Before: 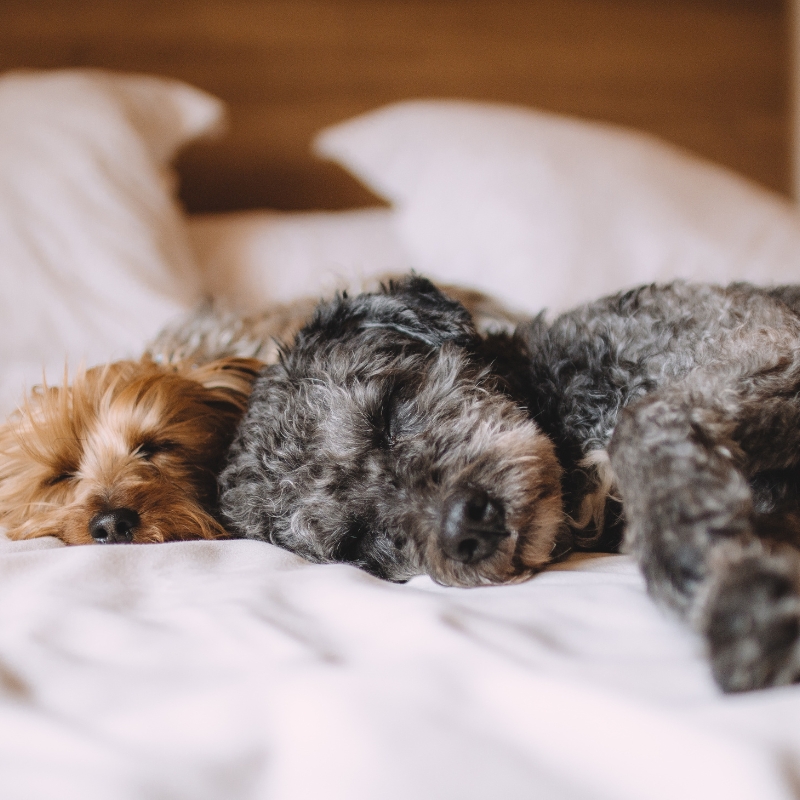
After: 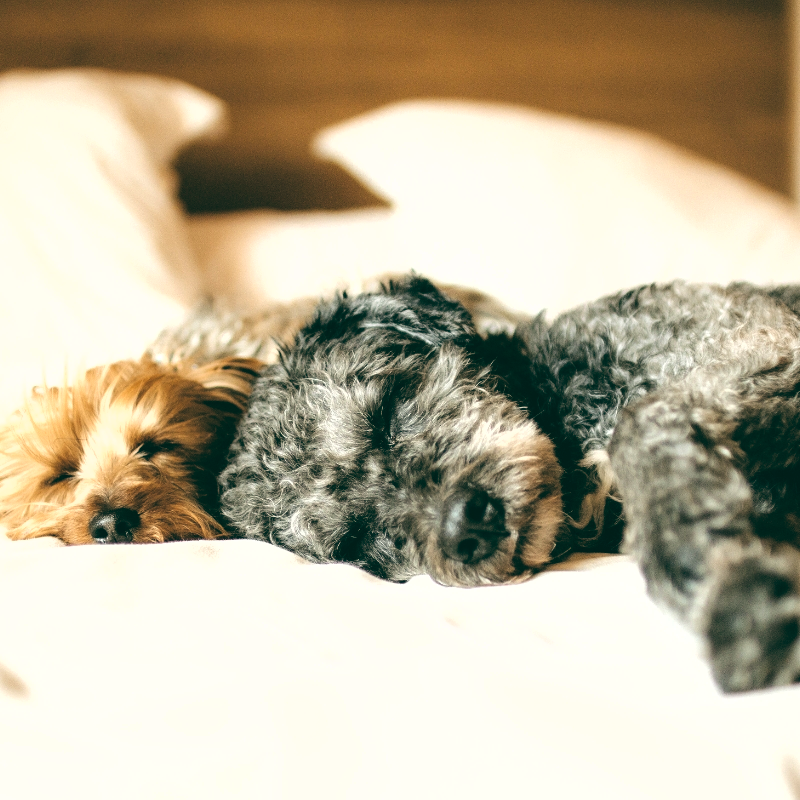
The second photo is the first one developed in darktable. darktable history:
exposure: black level correction 0, exposure 0.7 EV, compensate exposure bias true, compensate highlight preservation false
fill light: on, module defaults
levels: levels [0, 0.492, 0.984]
rgb curve: curves: ch0 [(0, 0) (0.136, 0.078) (0.262, 0.245) (0.414, 0.42) (1, 1)], compensate middle gray true, preserve colors basic power
tone equalizer: -8 EV -0.417 EV, -7 EV -0.389 EV, -6 EV -0.333 EV, -5 EV -0.222 EV, -3 EV 0.222 EV, -2 EV 0.333 EV, -1 EV 0.389 EV, +0 EV 0.417 EV, edges refinement/feathering 500, mask exposure compensation -1.25 EV, preserve details no
color balance: lift [1.005, 0.99, 1.007, 1.01], gamma [1, 1.034, 1.032, 0.966], gain [0.873, 1.055, 1.067, 0.933]
